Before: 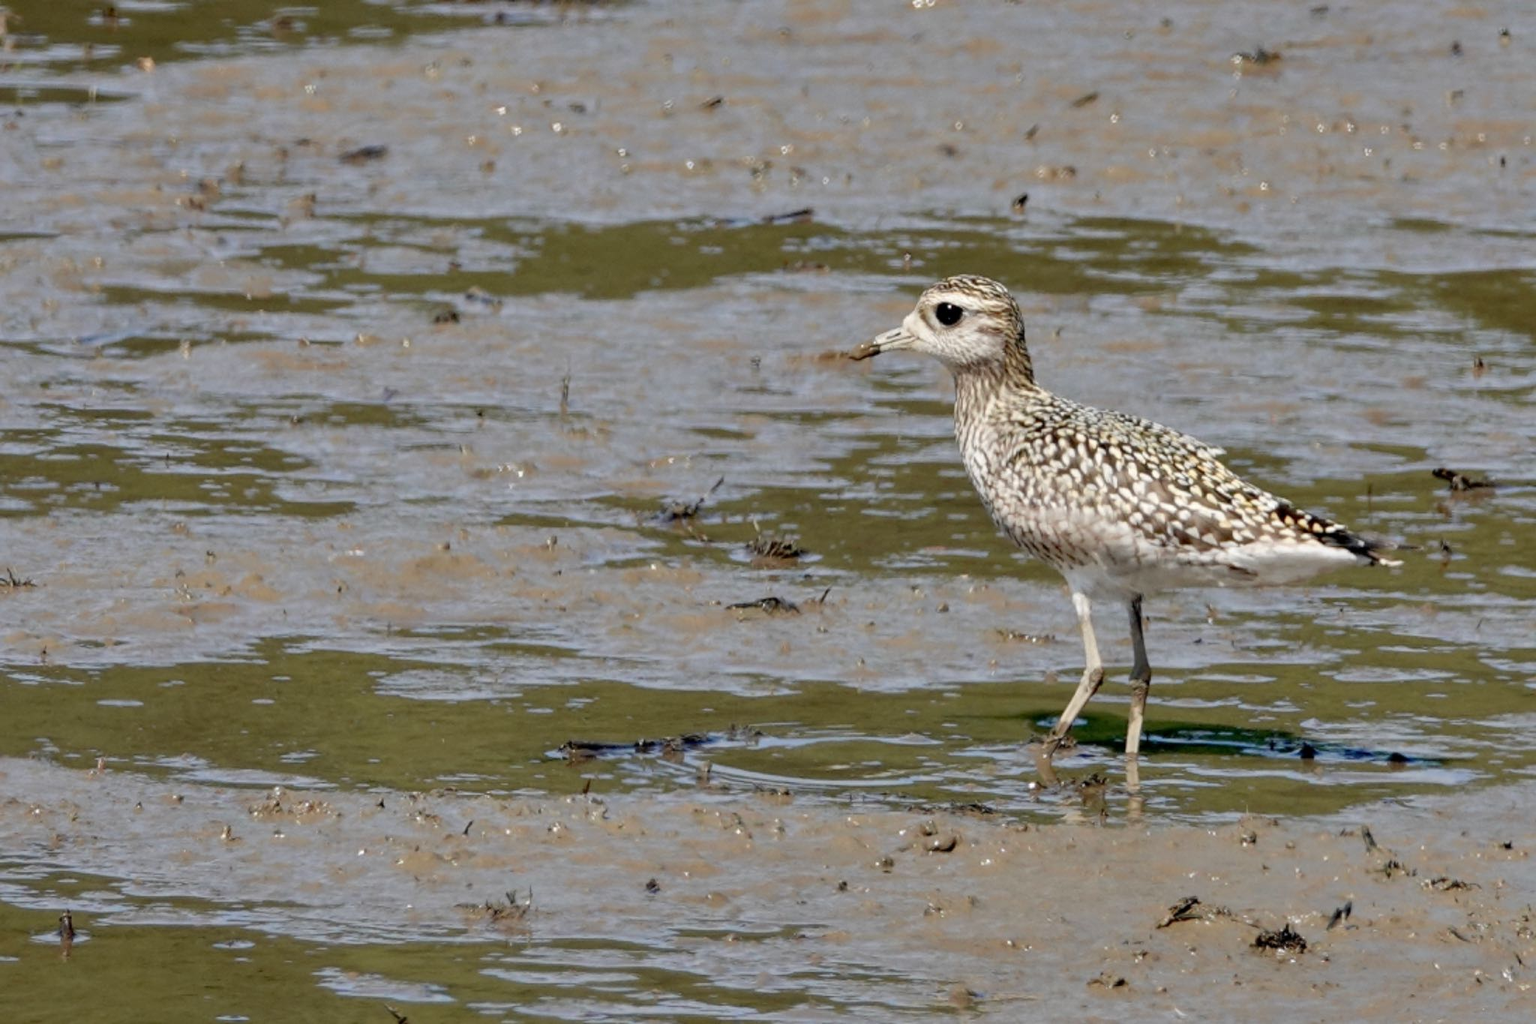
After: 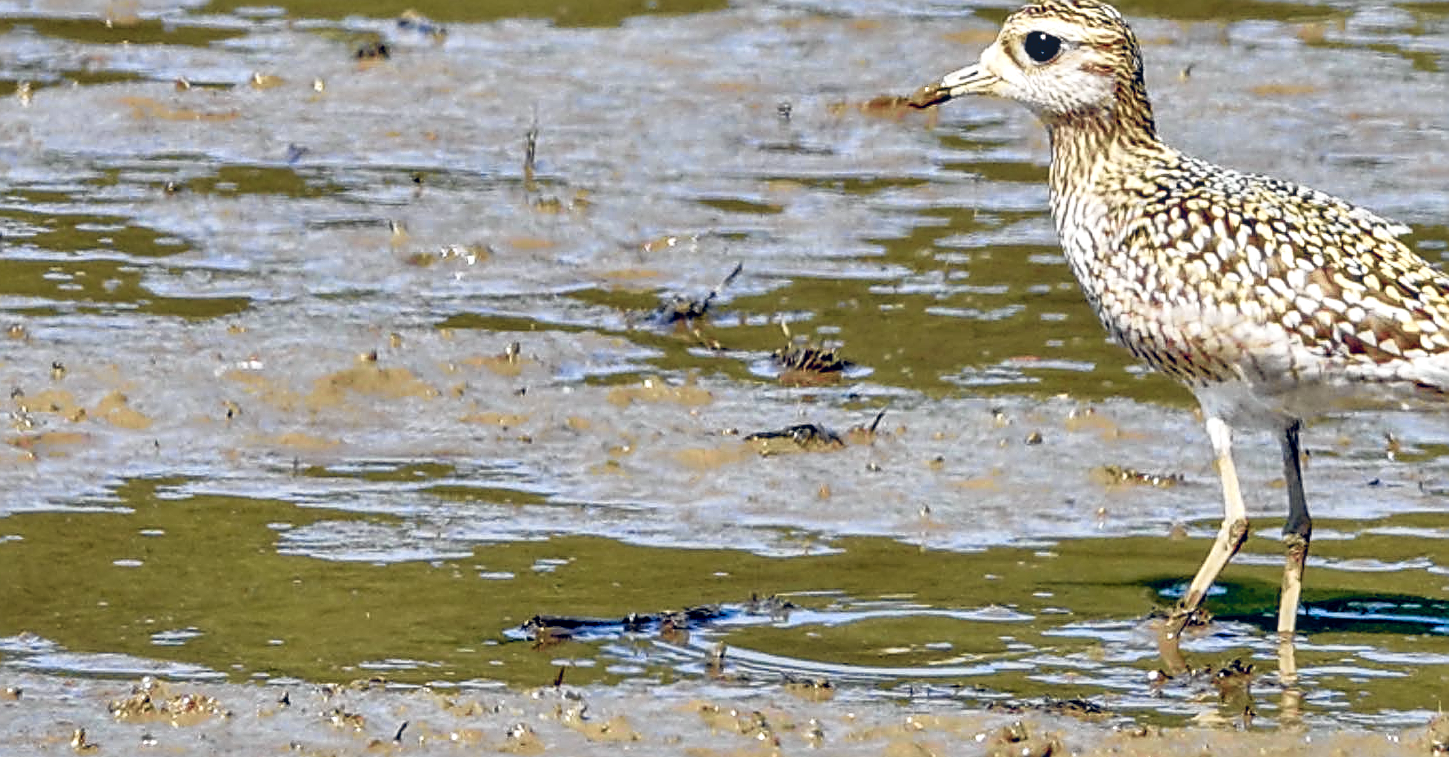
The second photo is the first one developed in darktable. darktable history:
velvia: on, module defaults
color balance rgb: global offset › luminance 0.42%, global offset › chroma 0.204%, global offset › hue 254.99°, linear chroma grading › global chroma 14.464%, perceptual saturation grading › global saturation 20%, perceptual saturation grading › highlights -25.809%, perceptual saturation grading › shadows 50.134%, global vibrance 20%
crop: left 10.916%, top 27.297%, right 18.291%, bottom 17.222%
exposure: exposure 0.463 EV, compensate highlight preservation false
local contrast: on, module defaults
shadows and highlights: low approximation 0.01, soften with gaussian
sharpen: amount 0.995
tone curve: curves: ch0 [(0, 0.009) (0.105, 0.08) (0.195, 0.18) (0.283, 0.316) (0.384, 0.434) (0.485, 0.531) (0.638, 0.69) (0.81, 0.872) (1, 0.977)]; ch1 [(0, 0) (0.161, 0.092) (0.35, 0.33) (0.379, 0.401) (0.456, 0.469) (0.502, 0.5) (0.525, 0.514) (0.586, 0.604) (0.642, 0.645) (0.858, 0.817) (1, 0.942)]; ch2 [(0, 0) (0.371, 0.362) (0.437, 0.437) (0.48, 0.49) (0.53, 0.515) (0.56, 0.571) (0.622, 0.606) (0.881, 0.795) (1, 0.929)], color space Lab, independent channels, preserve colors none
